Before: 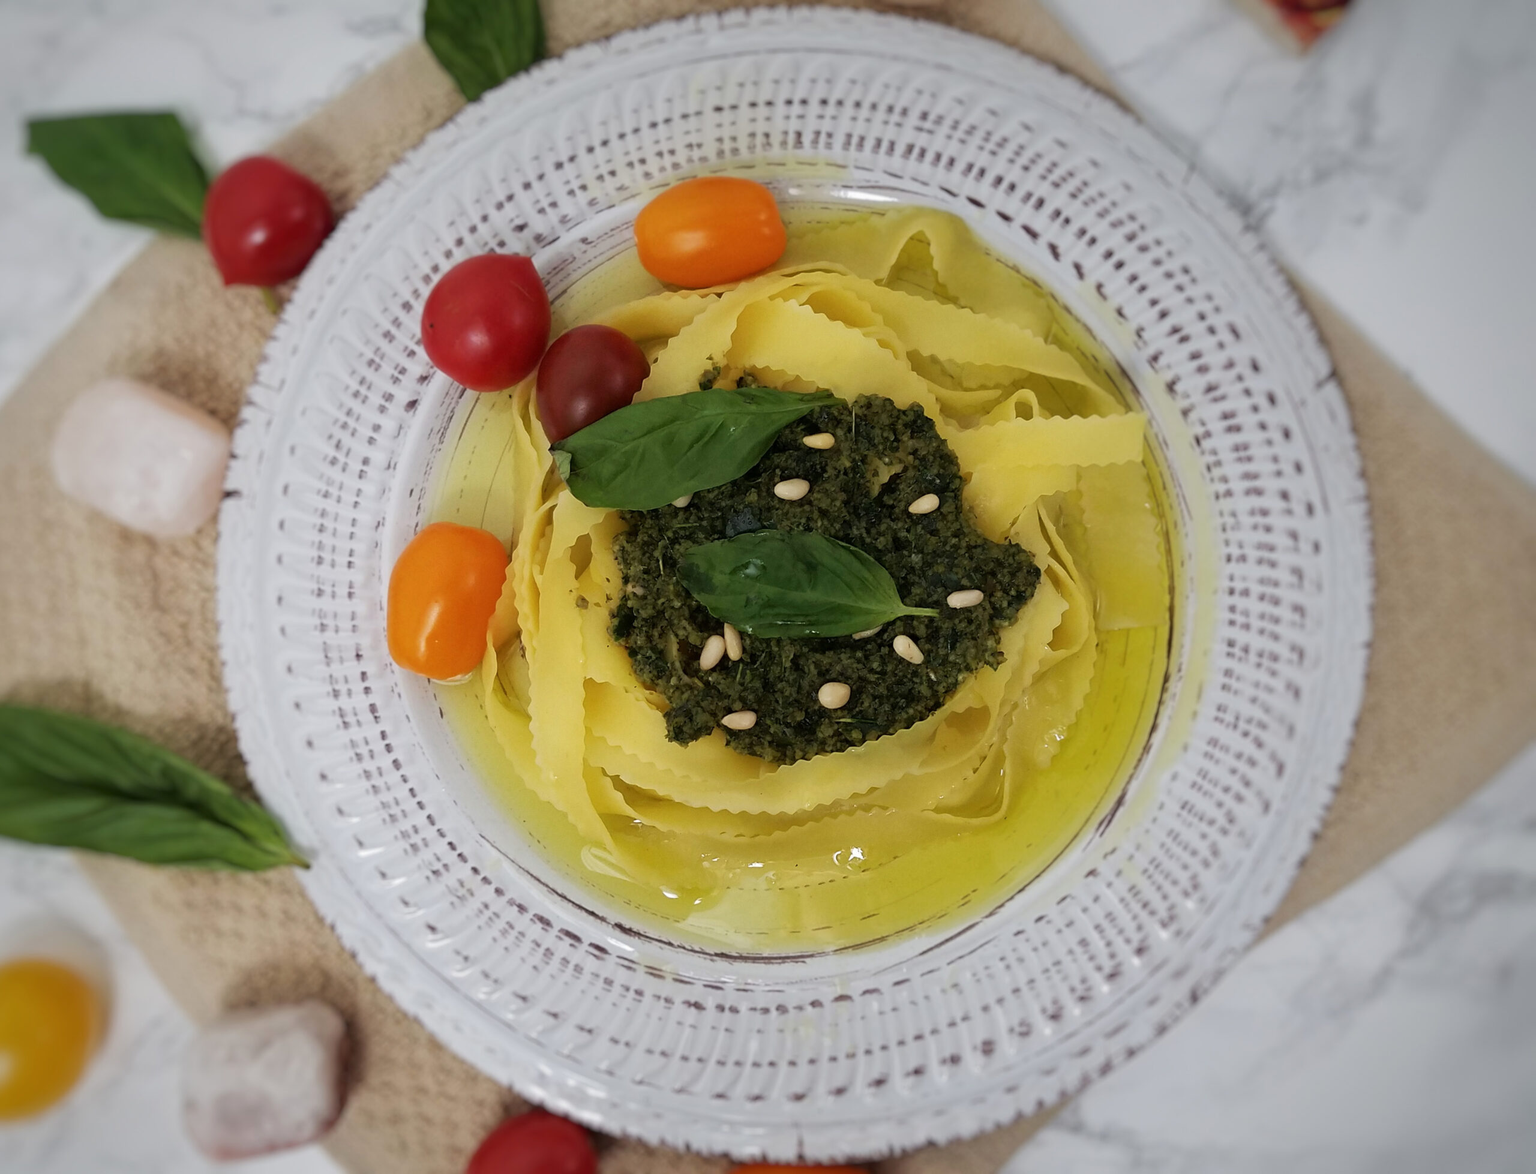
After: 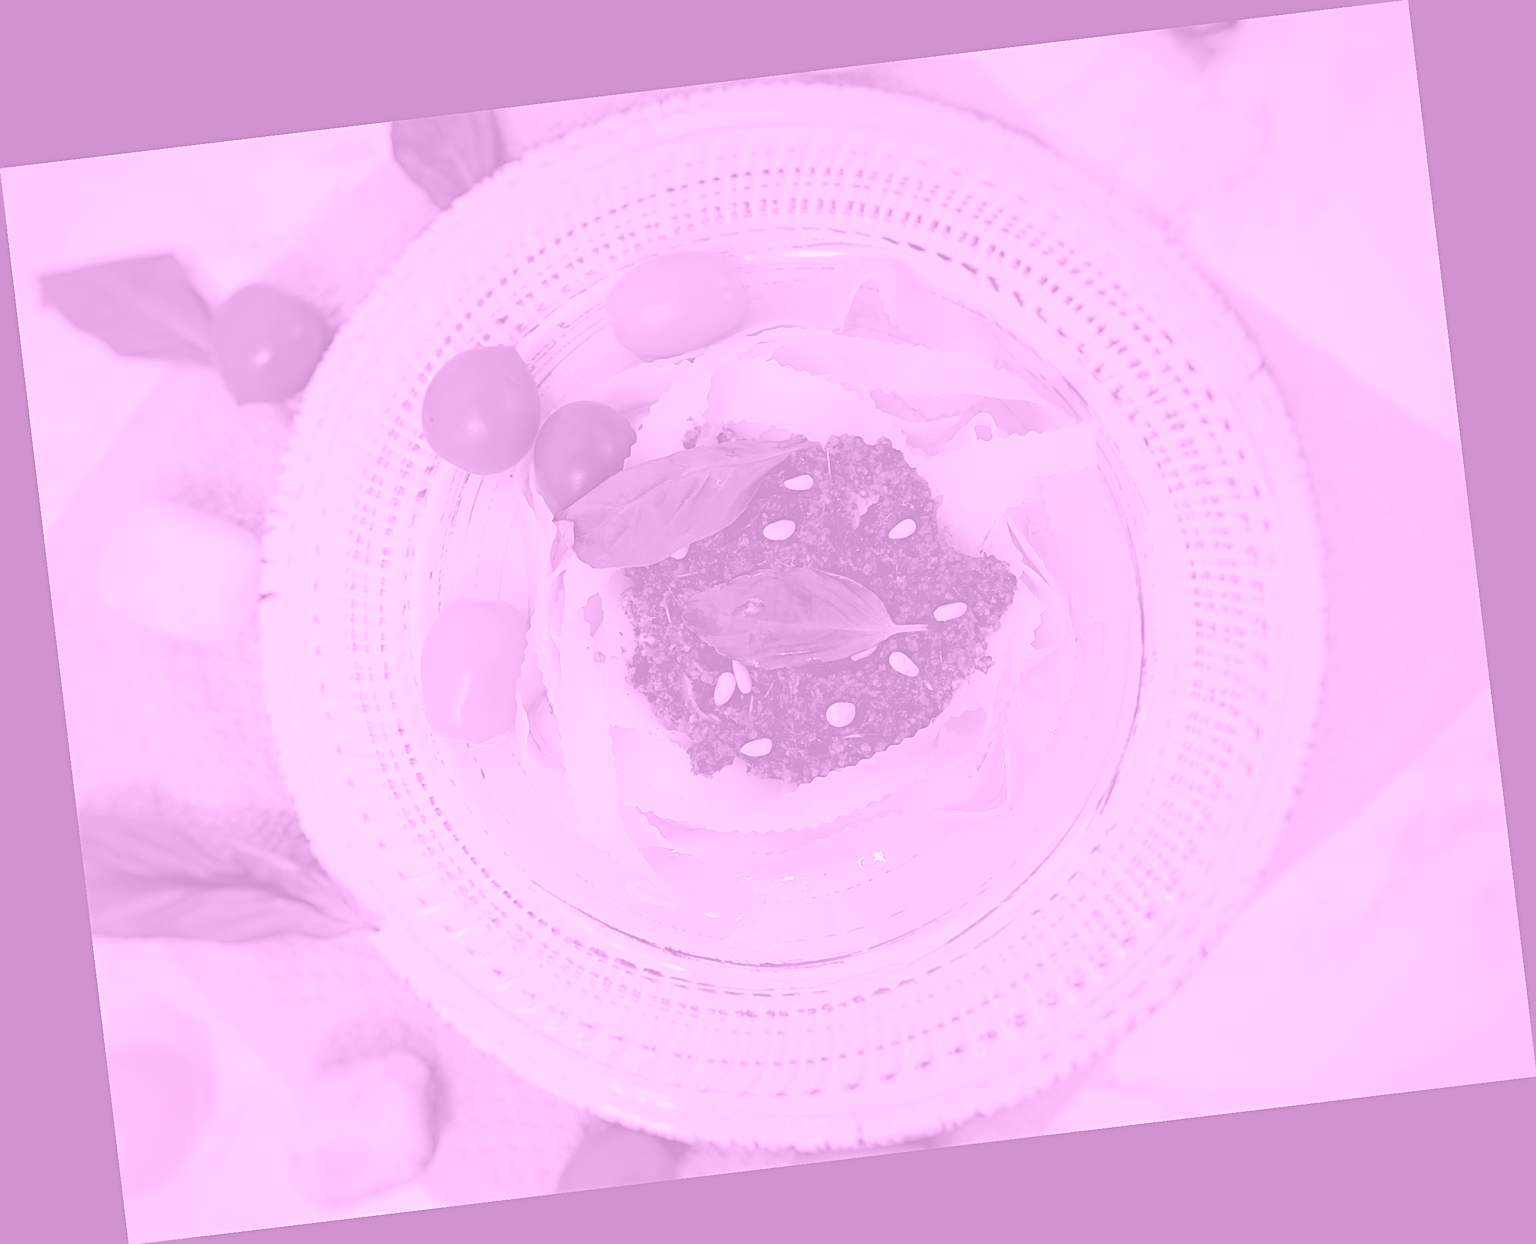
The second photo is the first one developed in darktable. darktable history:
haze removal: compatibility mode true, adaptive false
white balance: red 0.931, blue 1.11
rotate and perspective: rotation -6.83°, automatic cropping off
rgb curve: curves: ch0 [(0, 0) (0.136, 0.078) (0.262, 0.245) (0.414, 0.42) (1, 1)], compensate middle gray true, preserve colors basic power
sharpen: radius 4
colorize: hue 331.2°, saturation 75%, source mix 30.28%, lightness 70.52%, version 1
